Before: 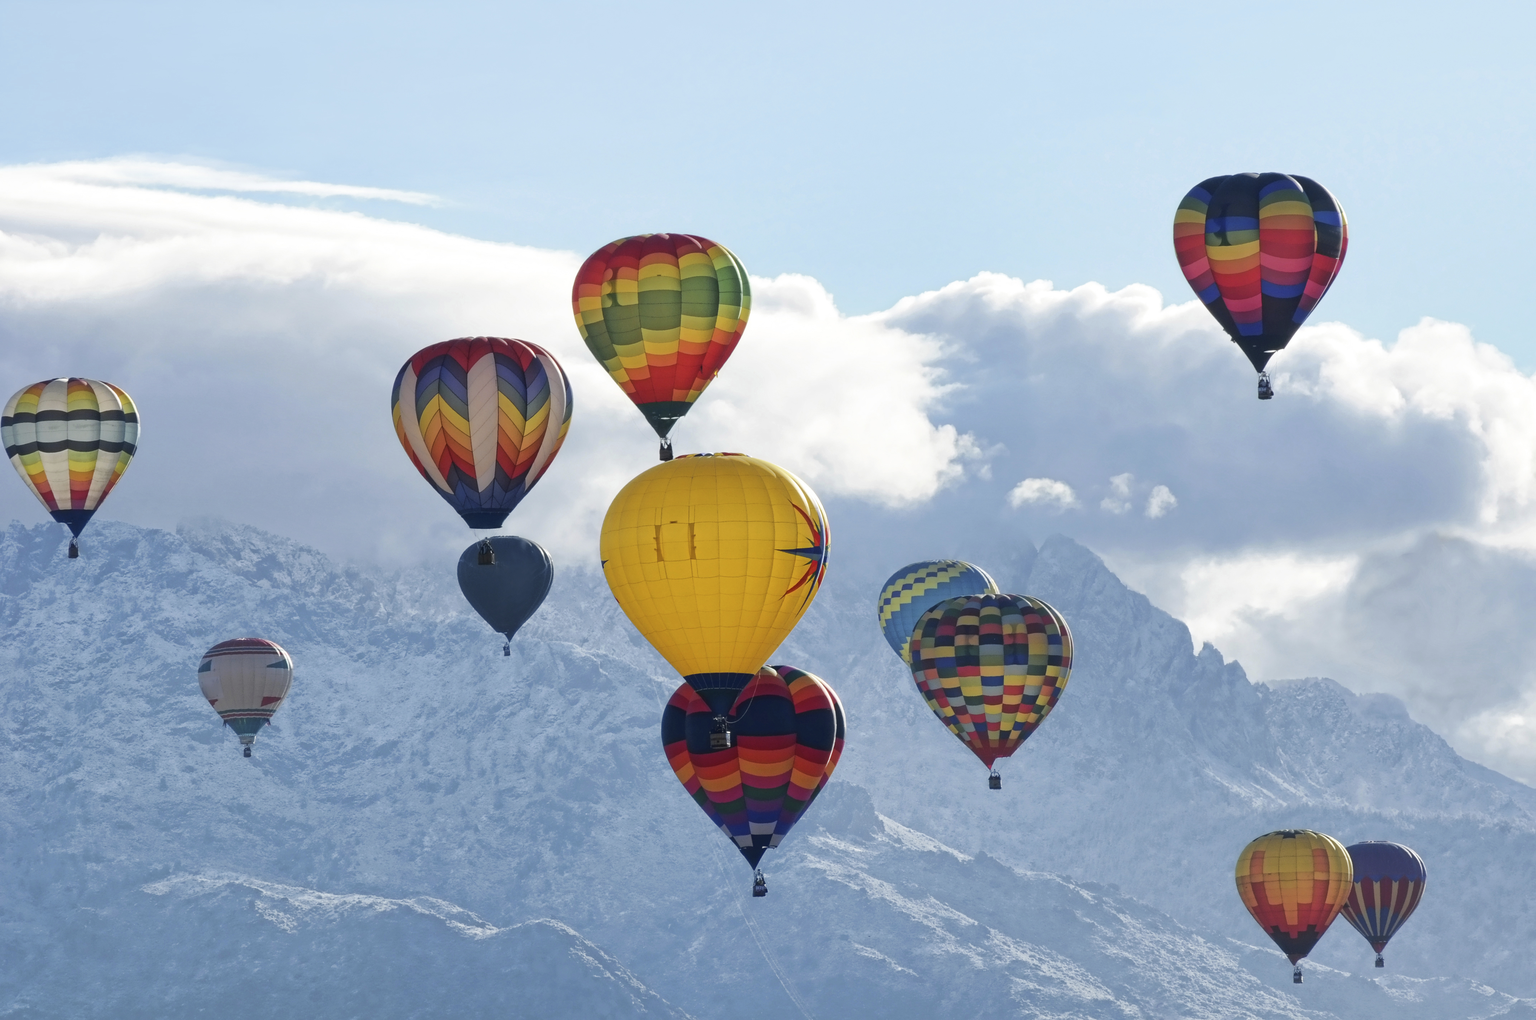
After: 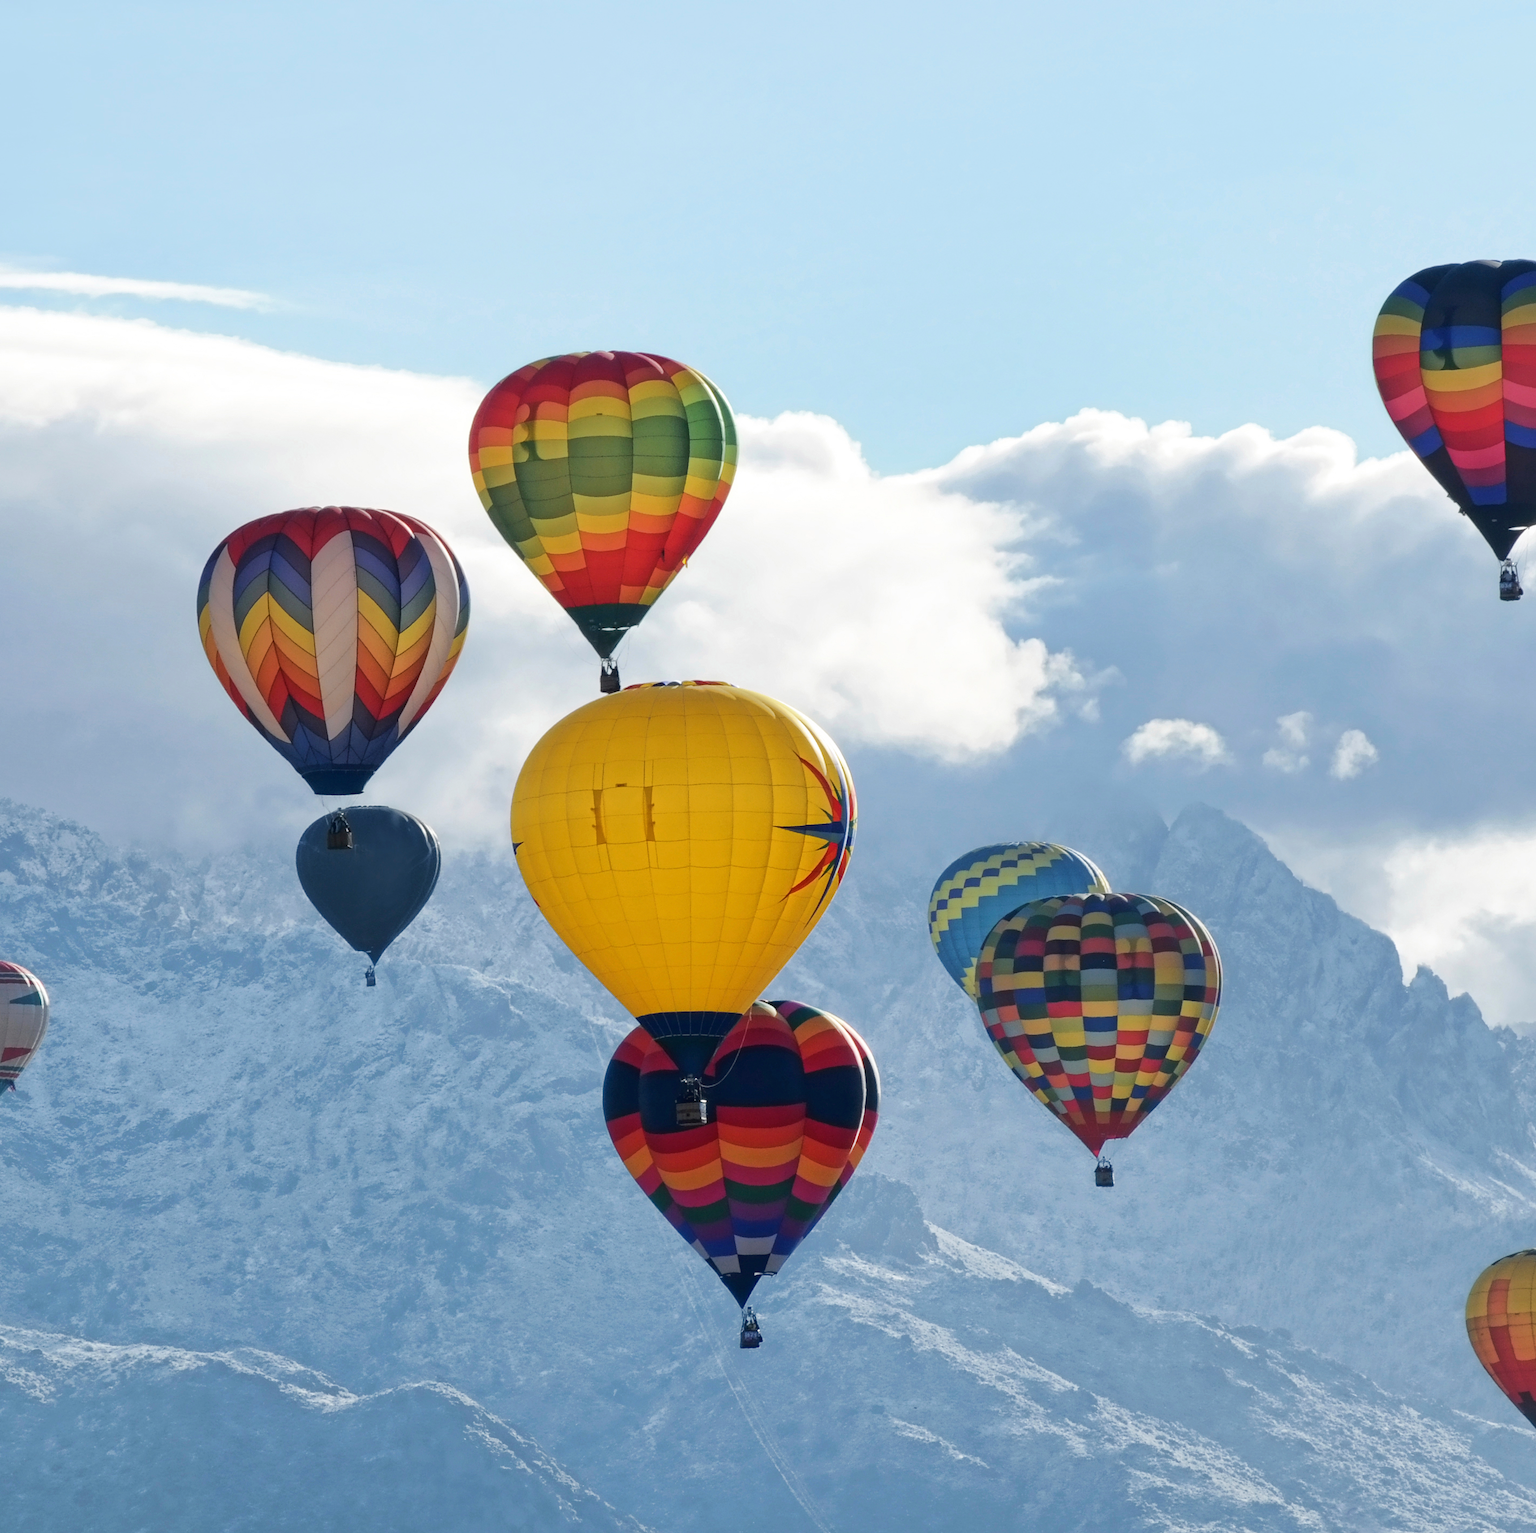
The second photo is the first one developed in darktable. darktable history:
crop: left 16.967%, right 16.491%
